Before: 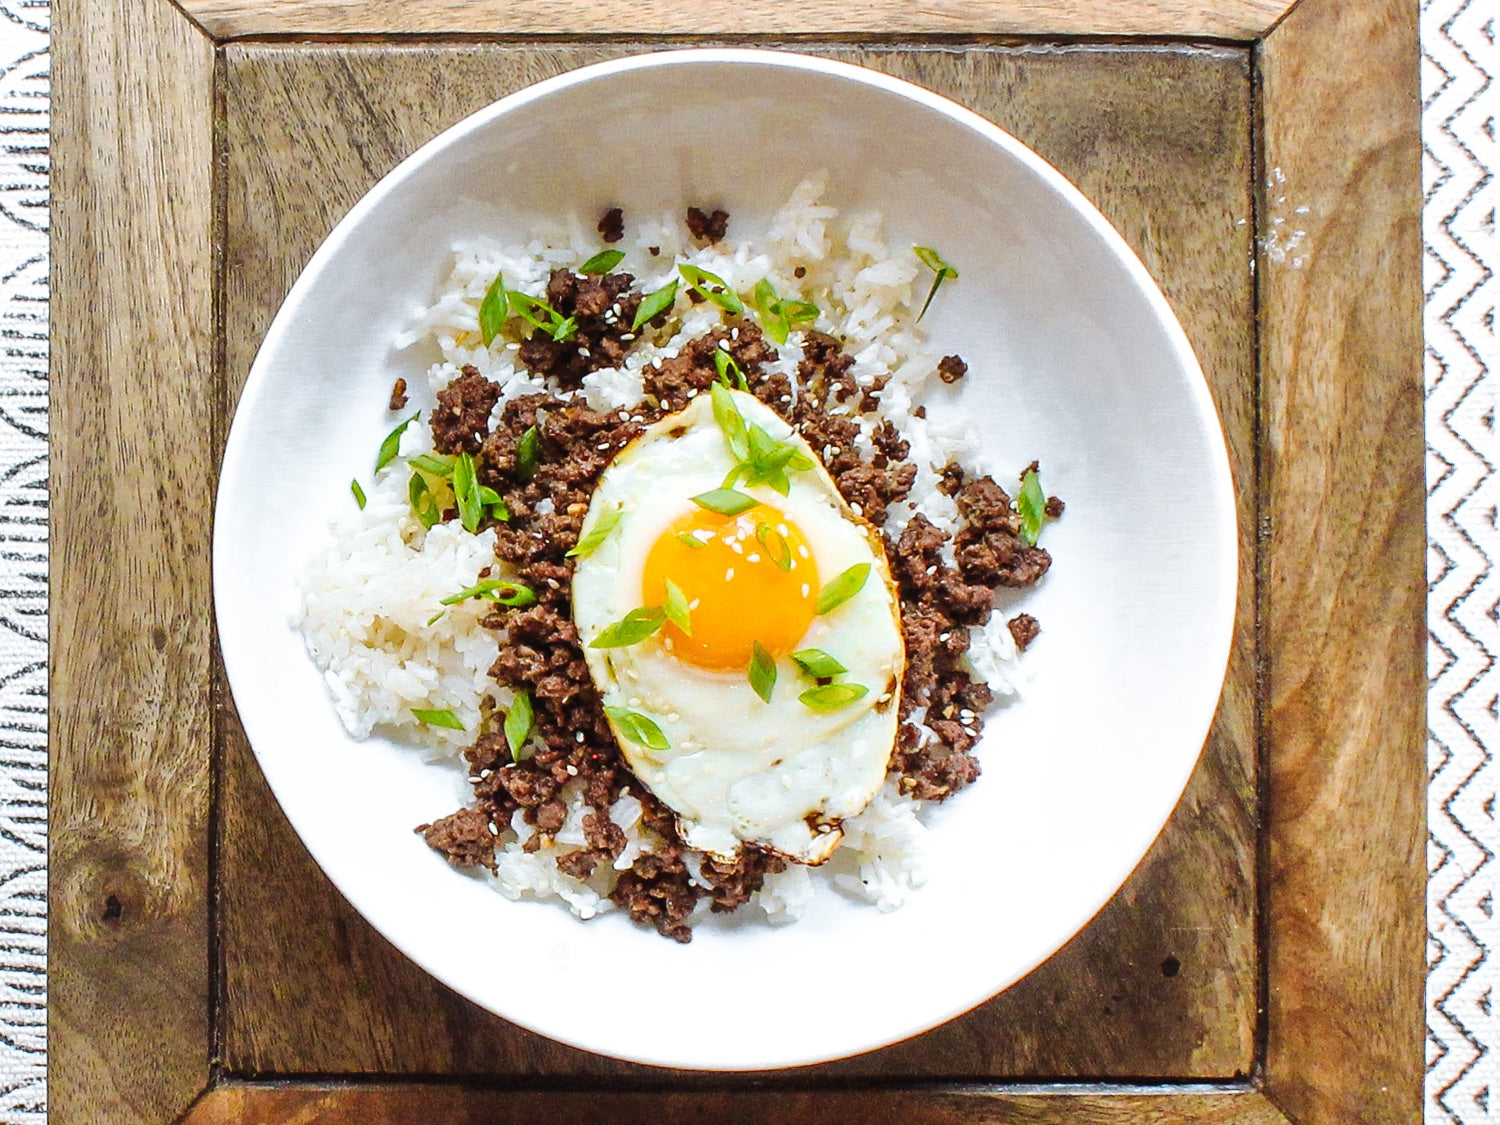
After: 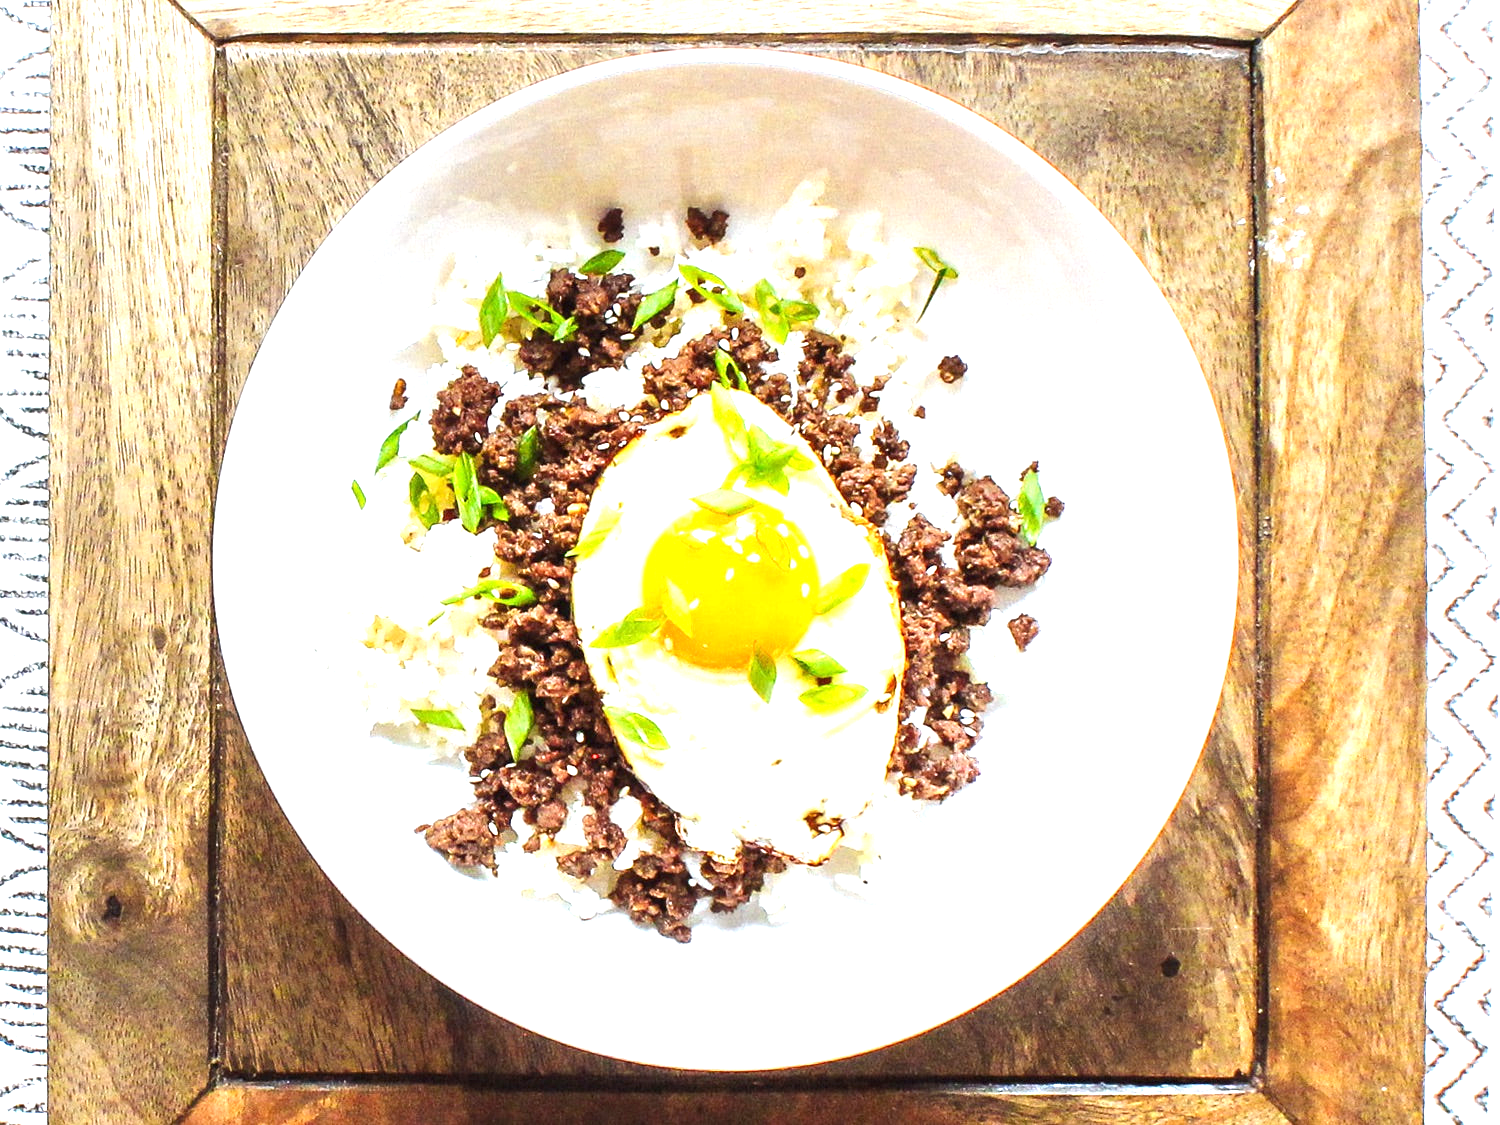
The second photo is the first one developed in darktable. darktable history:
exposure: black level correction 0.001, exposure 1.127 EV, compensate highlight preservation false
